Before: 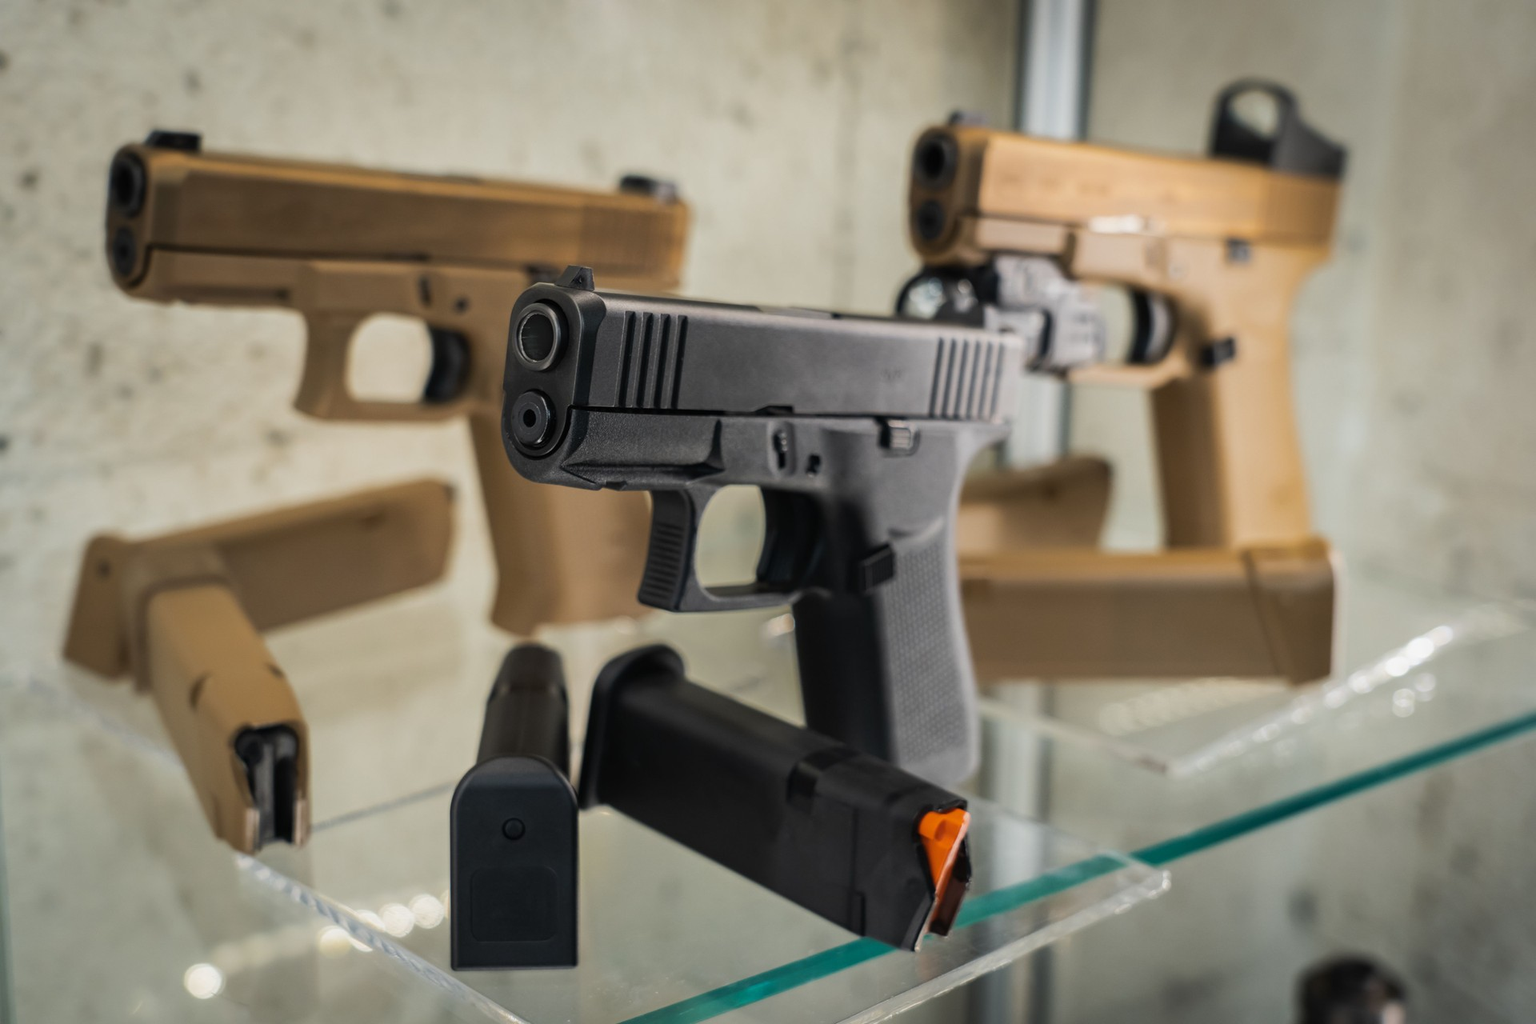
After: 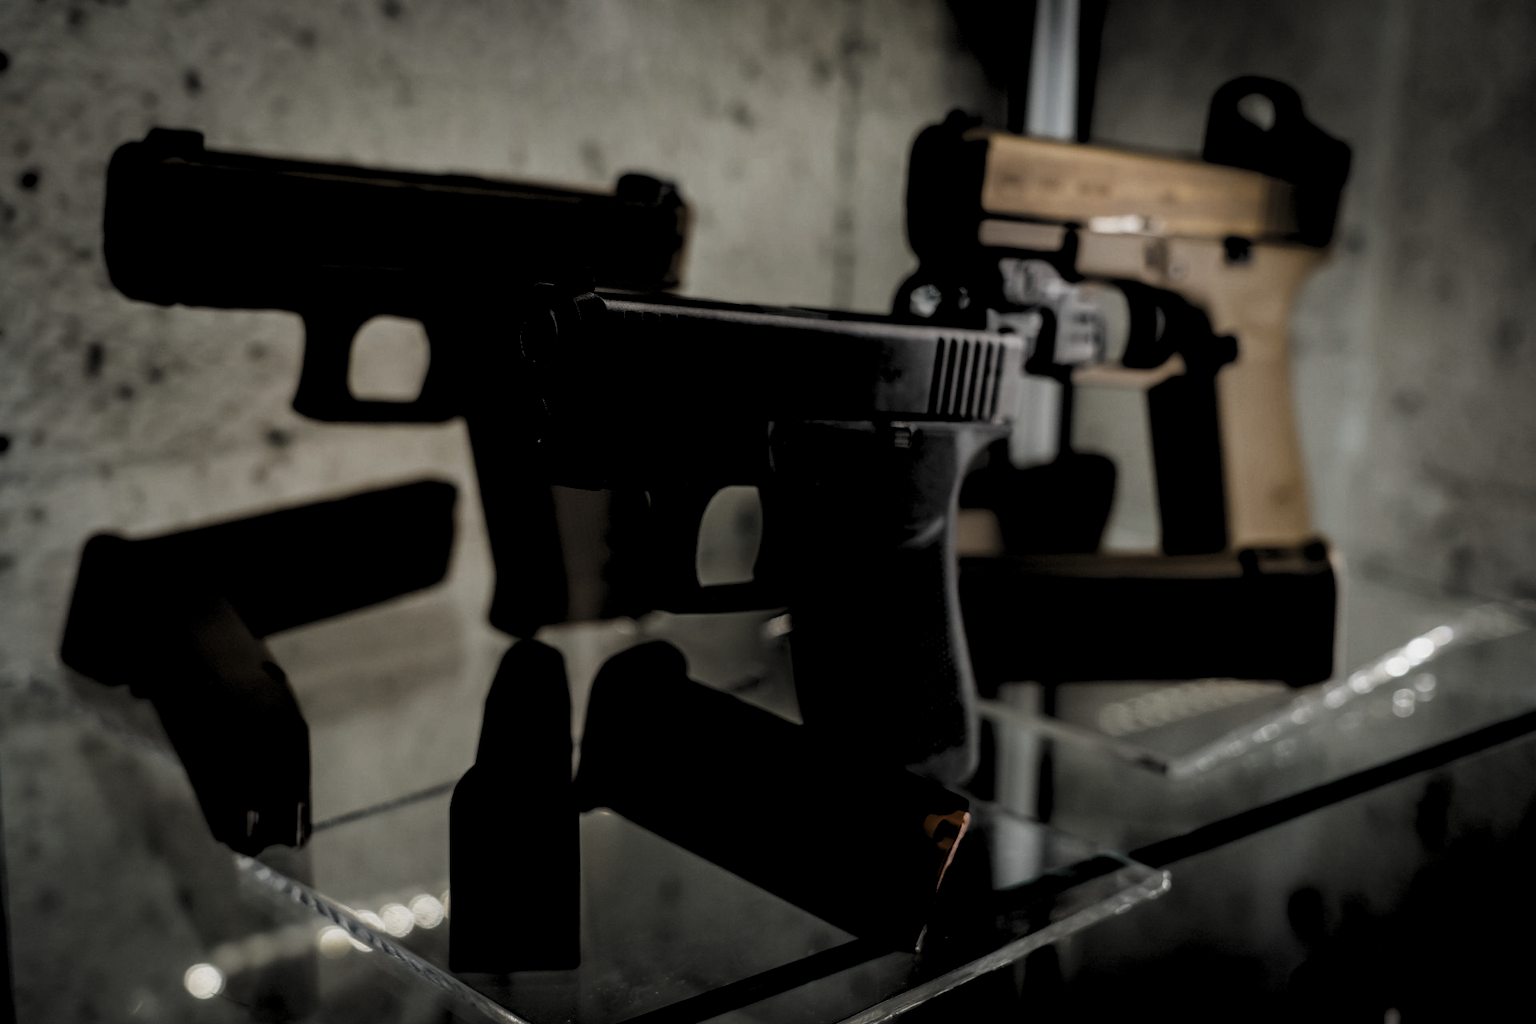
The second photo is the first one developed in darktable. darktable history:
tone equalizer: on, module defaults
levels: levels [0.514, 0.759, 1]
